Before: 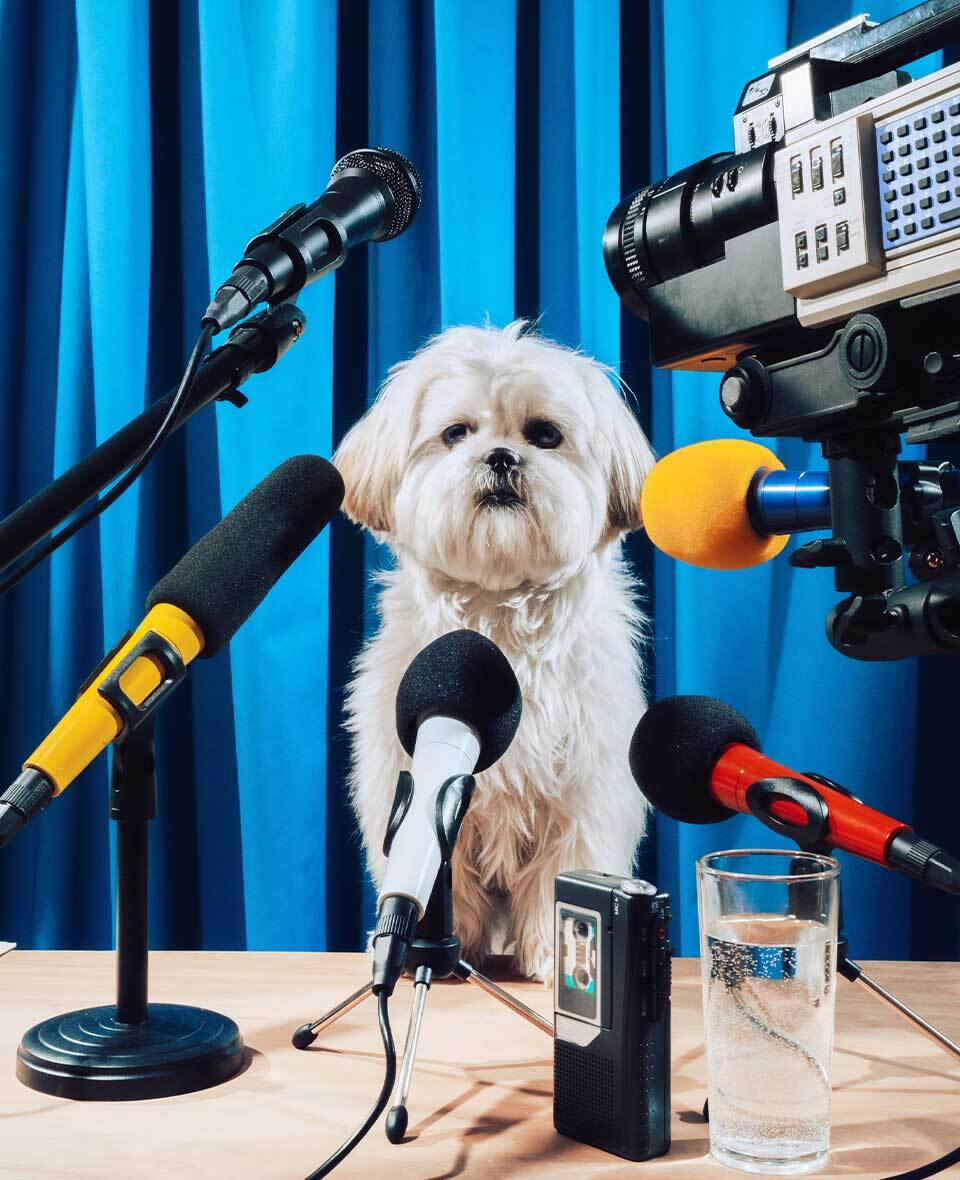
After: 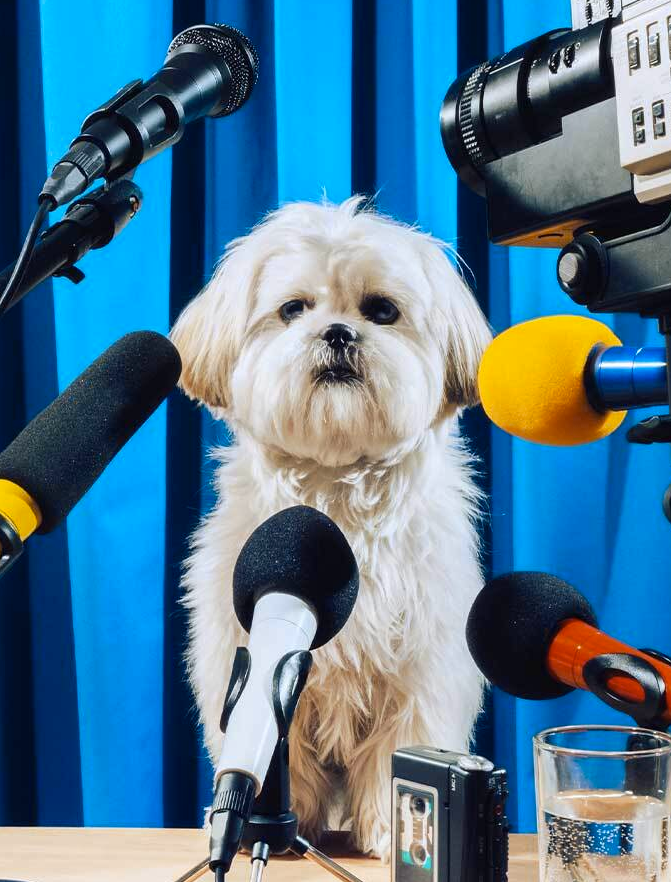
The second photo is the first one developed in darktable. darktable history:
color contrast: green-magenta contrast 0.85, blue-yellow contrast 1.25, unbound 0
crop and rotate: left 17.046%, top 10.659%, right 12.989%, bottom 14.553%
